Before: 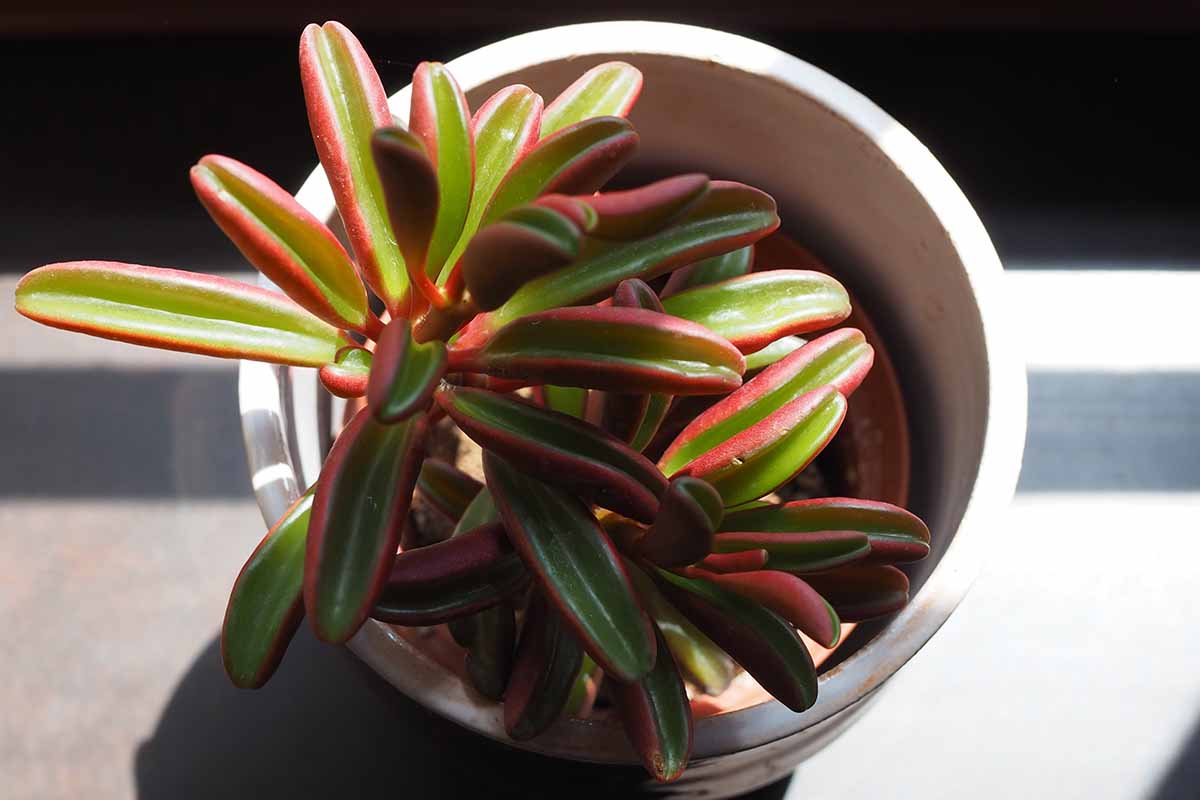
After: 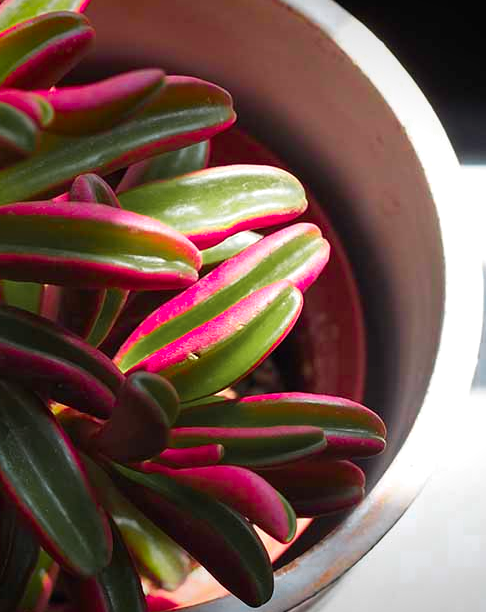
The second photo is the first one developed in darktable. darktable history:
crop: left 45.336%, top 13.188%, right 14.157%, bottom 9.986%
color zones: curves: ch0 [(0, 0.533) (0.126, 0.533) (0.234, 0.533) (0.368, 0.357) (0.5, 0.5) (0.625, 0.5) (0.74, 0.637) (0.875, 0.5)]; ch1 [(0.004, 0.708) (0.129, 0.662) (0.25, 0.5) (0.375, 0.331) (0.496, 0.396) (0.625, 0.649) (0.739, 0.26) (0.875, 0.5) (1, 0.478)]; ch2 [(0, 0.409) (0.132, 0.403) (0.236, 0.558) (0.379, 0.448) (0.5, 0.5) (0.625, 0.5) (0.691, 0.39) (0.875, 0.5)]
vignetting: fall-off radius 100.01%, saturation 0.381, width/height ratio 1.339
exposure: exposure 0.201 EV, compensate exposure bias true, compensate highlight preservation false
levels: mode automatic, levels [0, 0.397, 0.955]
